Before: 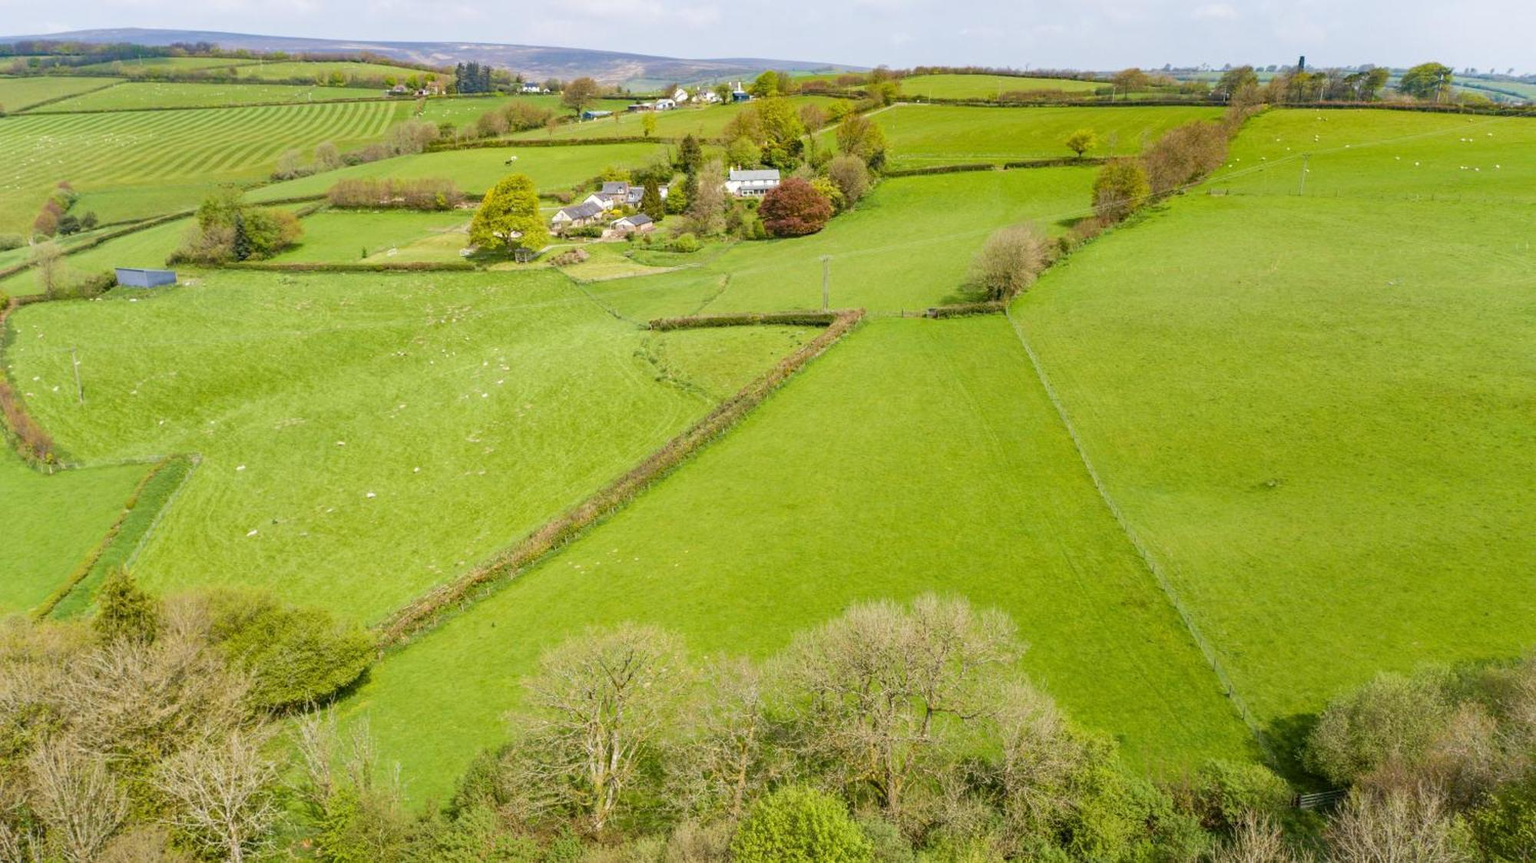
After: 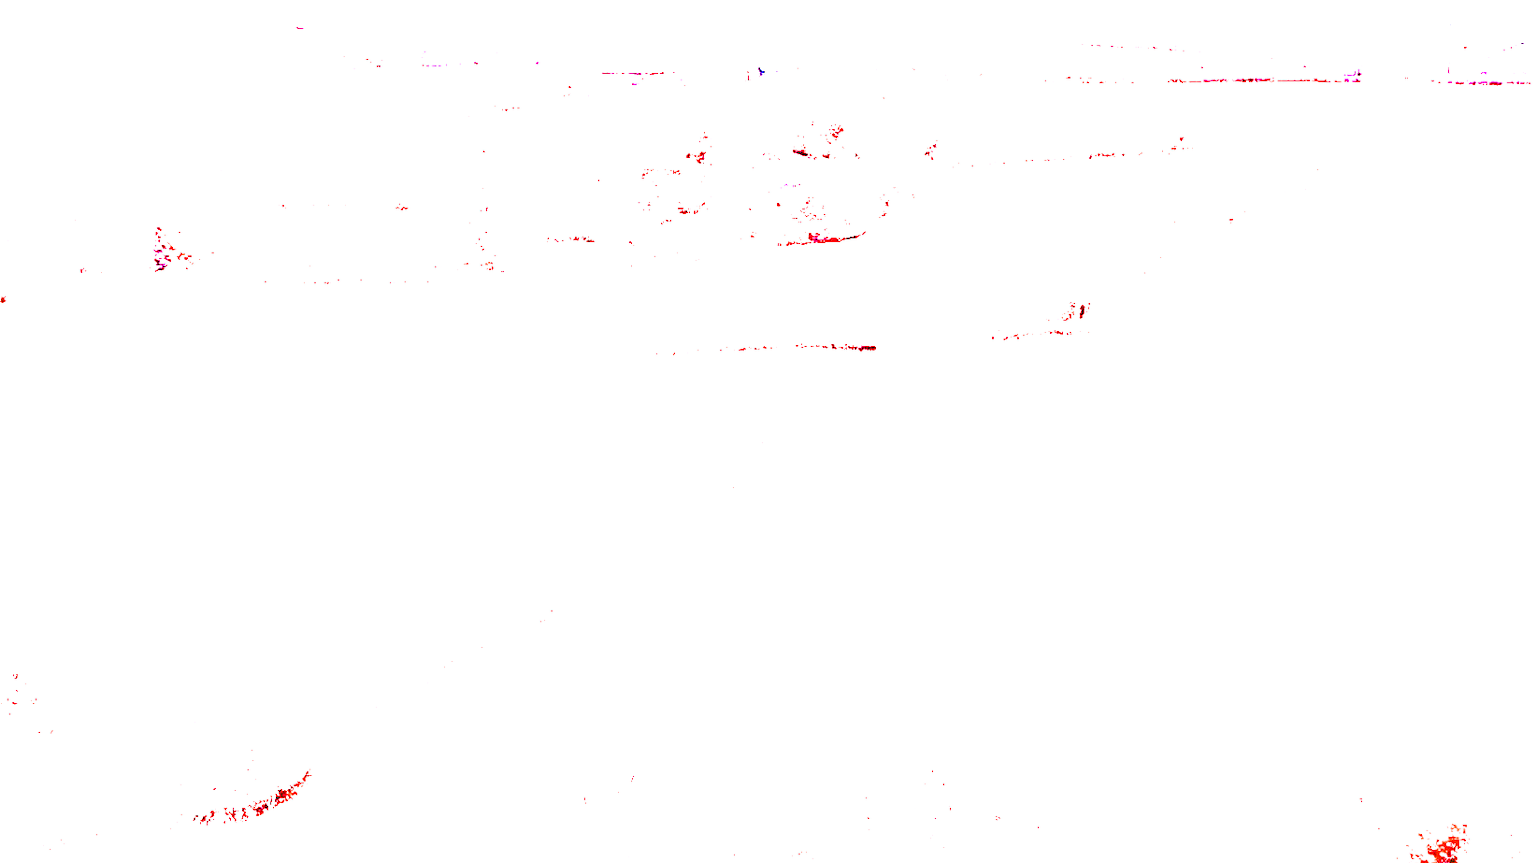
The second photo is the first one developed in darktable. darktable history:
crop and rotate: left 7.196%, top 4.574%, right 10.605%, bottom 13.178%
exposure: exposure 0.426 EV, compensate highlight preservation false
color balance rgb: perceptual saturation grading › global saturation 20%, global vibrance 20%
split-toning: shadows › saturation 0.61, highlights › saturation 0.58, balance -28.74, compress 87.36%
sharpen: on, module defaults
white balance: red 8, blue 8
grain: coarseness 0.09 ISO
